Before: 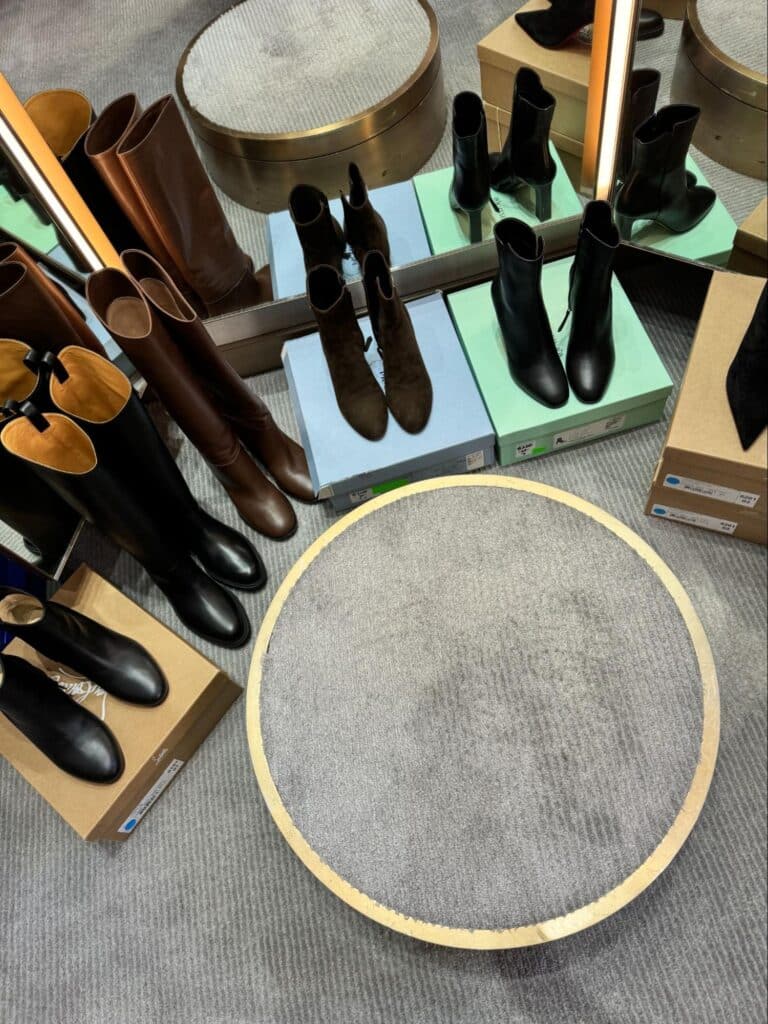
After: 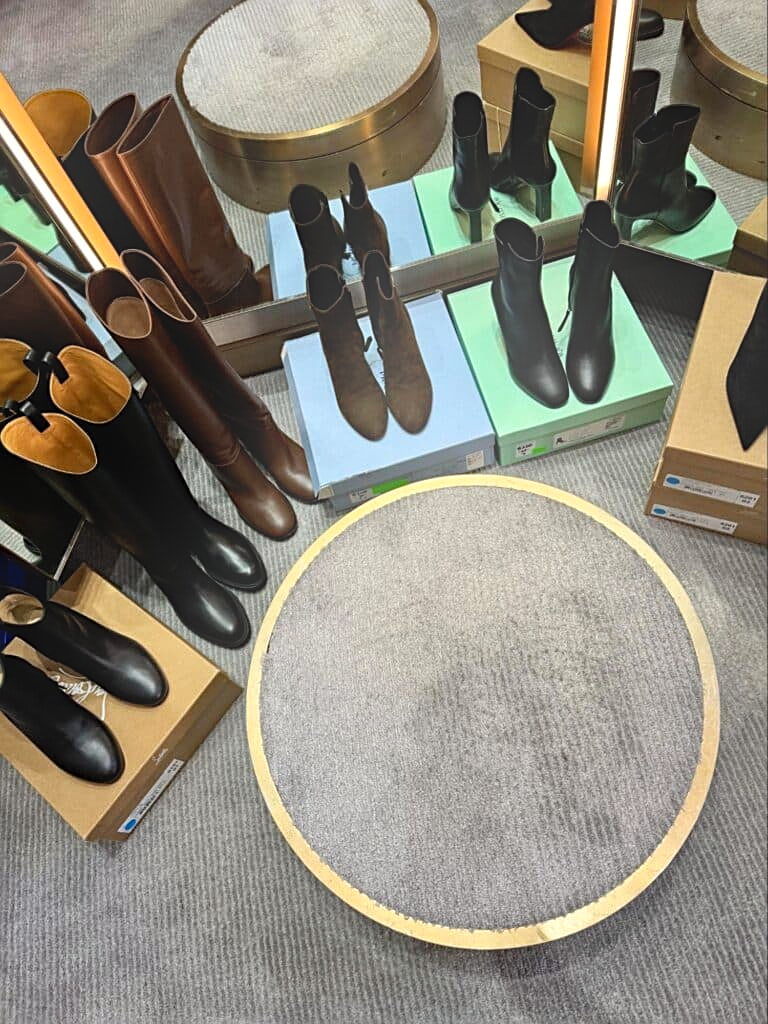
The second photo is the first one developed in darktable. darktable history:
haze removal: compatibility mode true, adaptive false
sharpen: on, module defaults
bloom: on, module defaults
